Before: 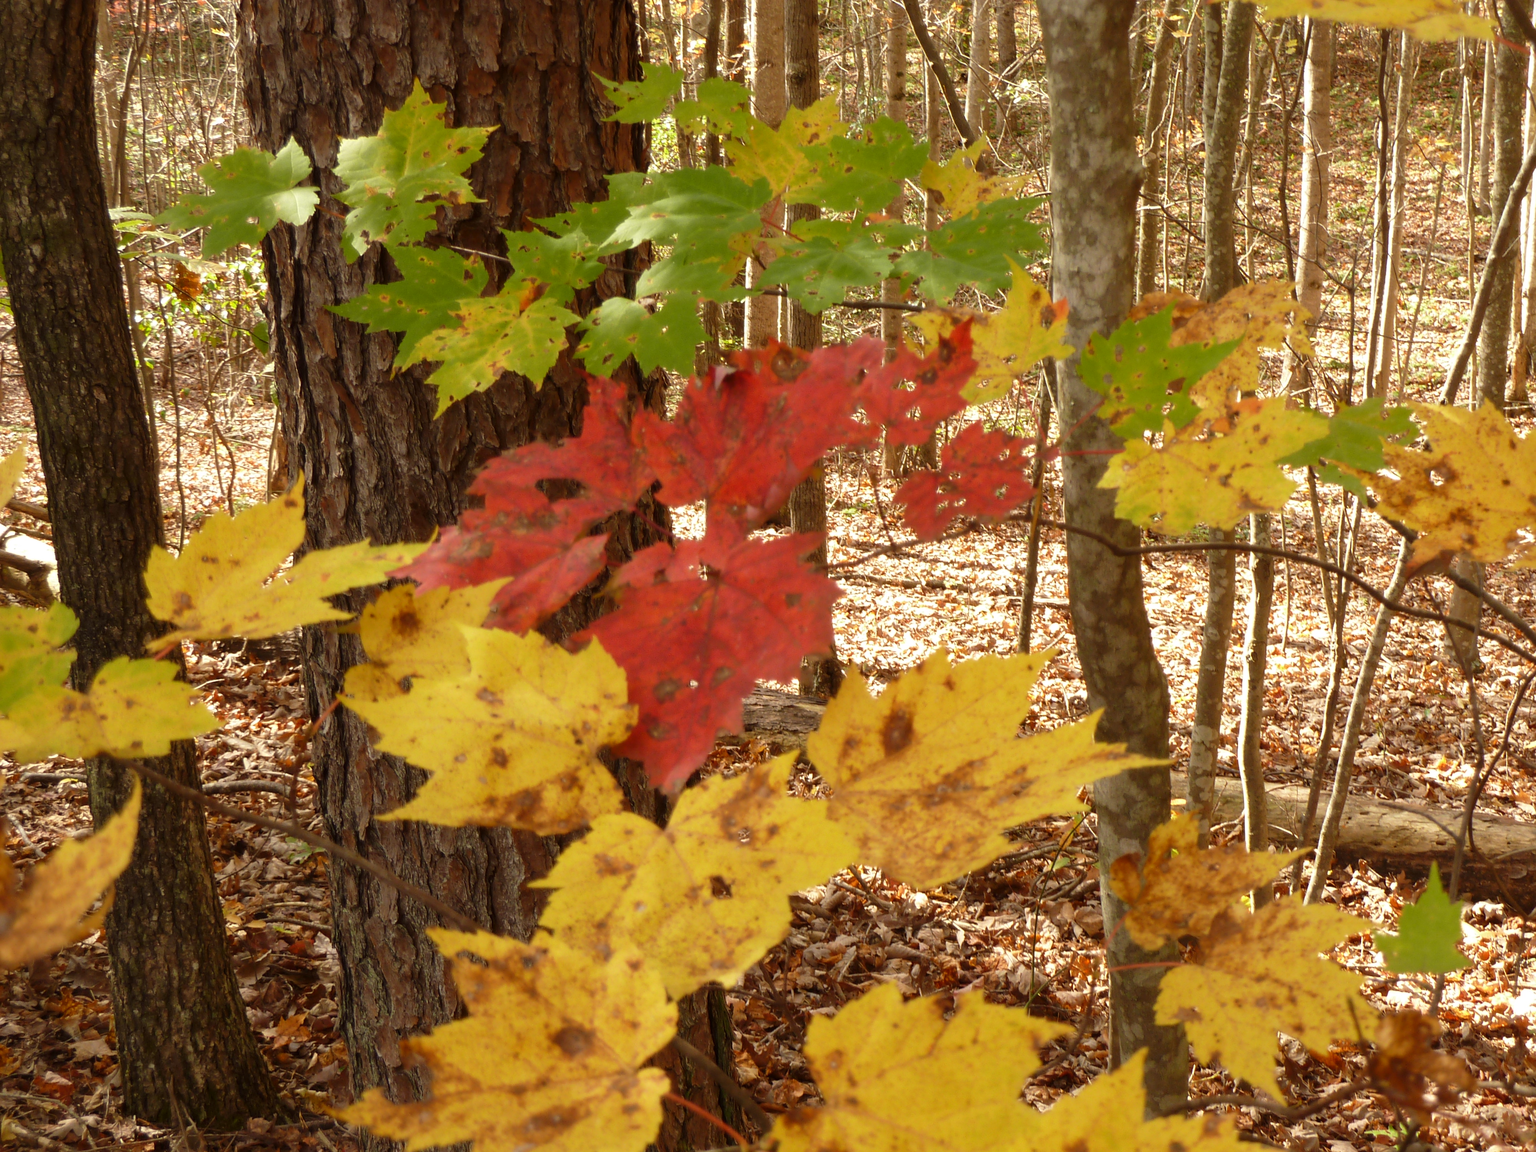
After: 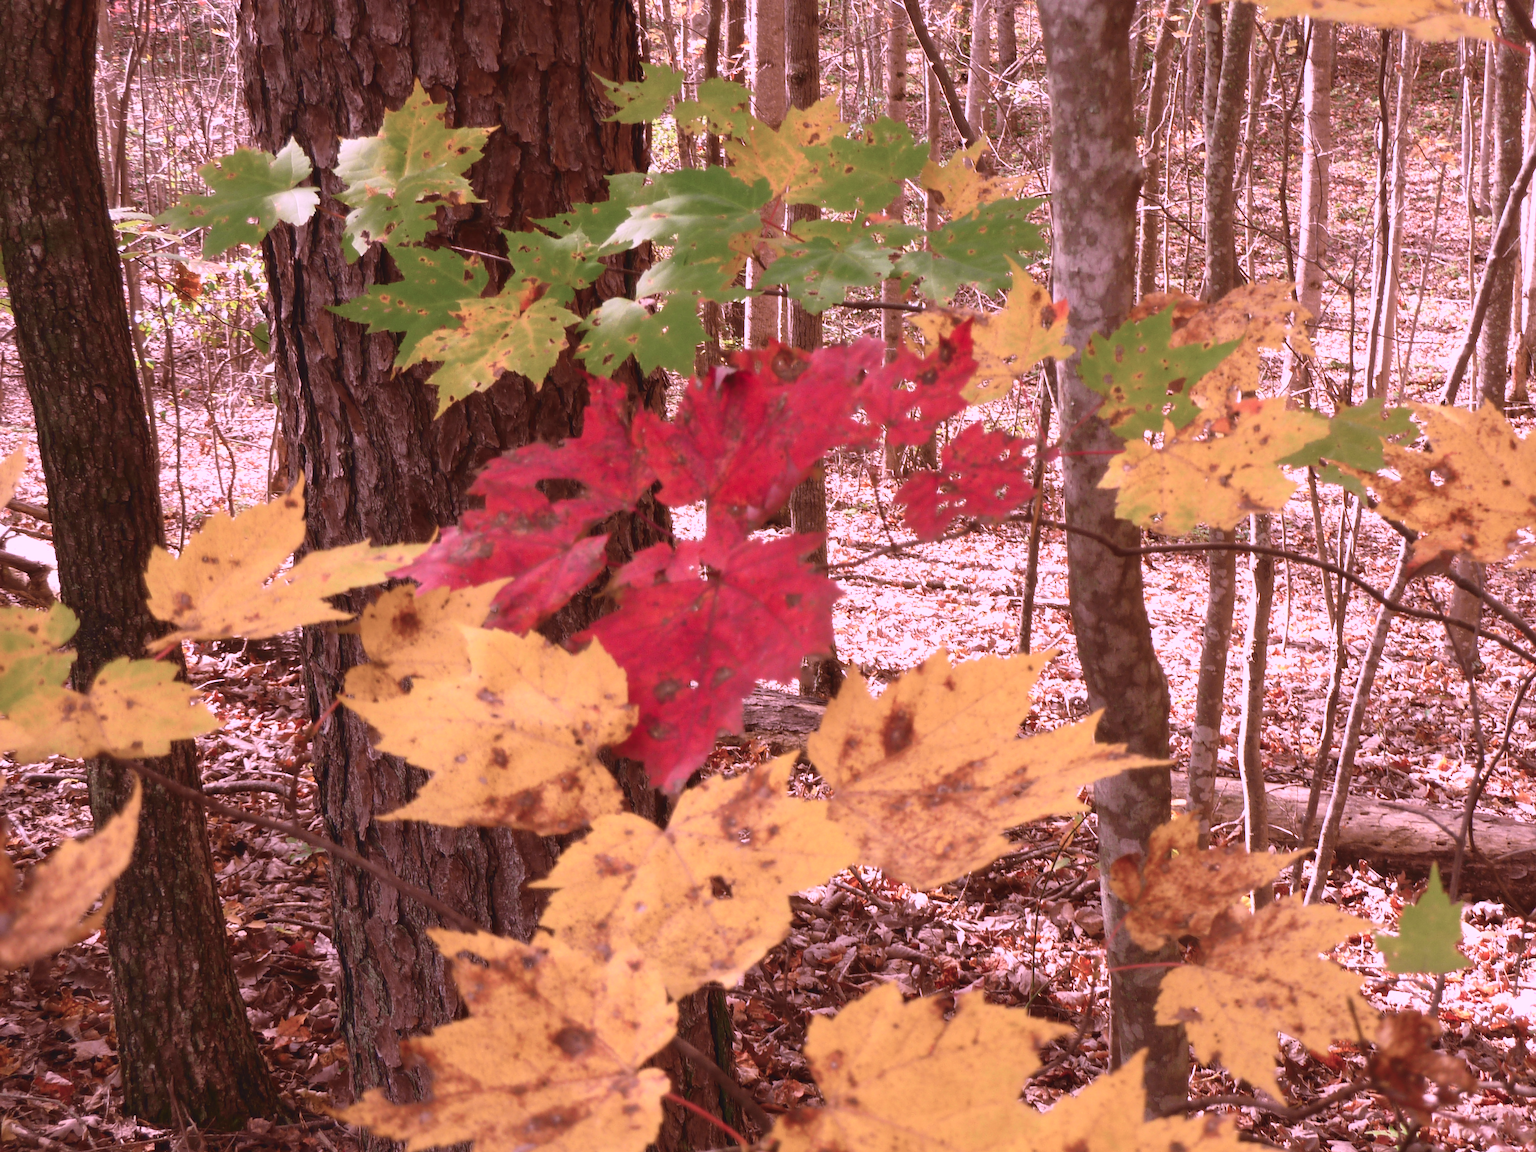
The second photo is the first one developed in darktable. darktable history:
tone curve: curves: ch0 [(0, 0.045) (0.155, 0.169) (0.46, 0.466) (0.751, 0.788) (1, 0.961)]; ch1 [(0, 0) (0.43, 0.408) (0.472, 0.469) (0.505, 0.503) (0.553, 0.563) (0.592, 0.581) (0.631, 0.625) (1, 1)]; ch2 [(0, 0) (0.505, 0.495) (0.55, 0.557) (0.583, 0.573) (1, 1)], color space Lab, independent channels, preserve colors none
color balance rgb: on, module defaults
white balance: red 1.066, blue 1.119
color correction: highlights a* 15.03, highlights b* -25.07
